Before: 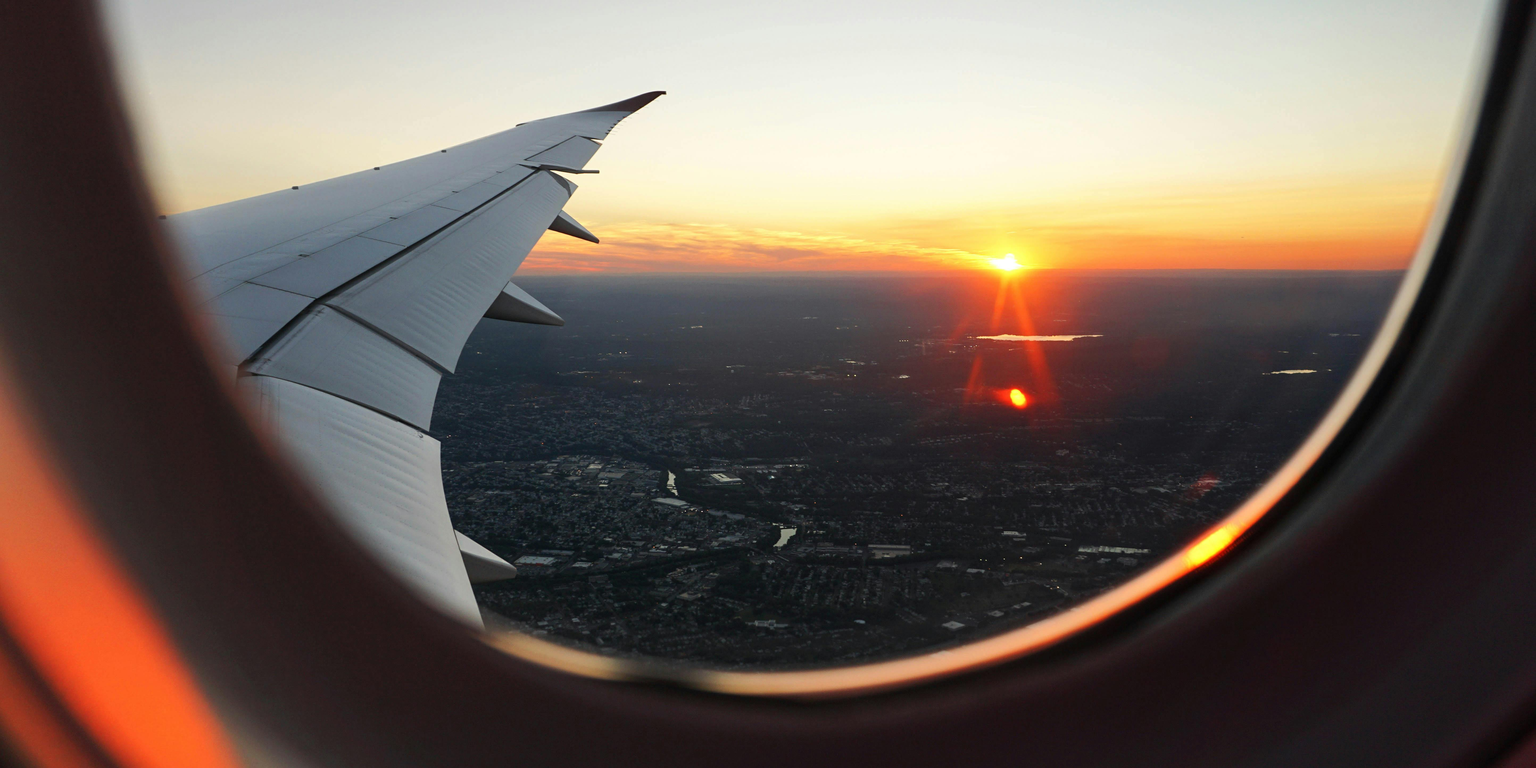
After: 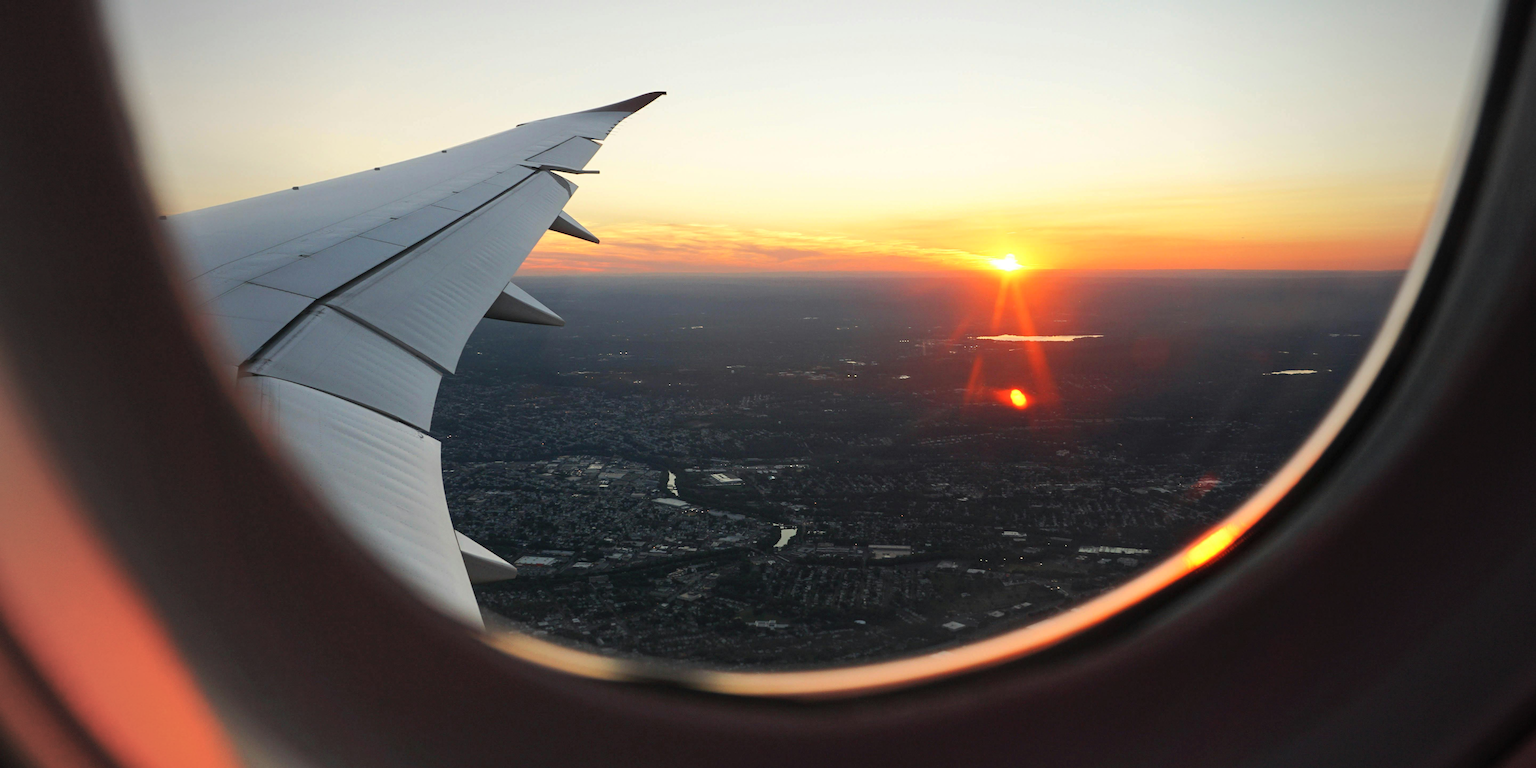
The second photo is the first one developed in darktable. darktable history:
vignetting: fall-off start 96.72%, fall-off radius 99.71%, width/height ratio 0.609, unbound false
contrast brightness saturation: contrast 0.046, brightness 0.067, saturation 0.013
